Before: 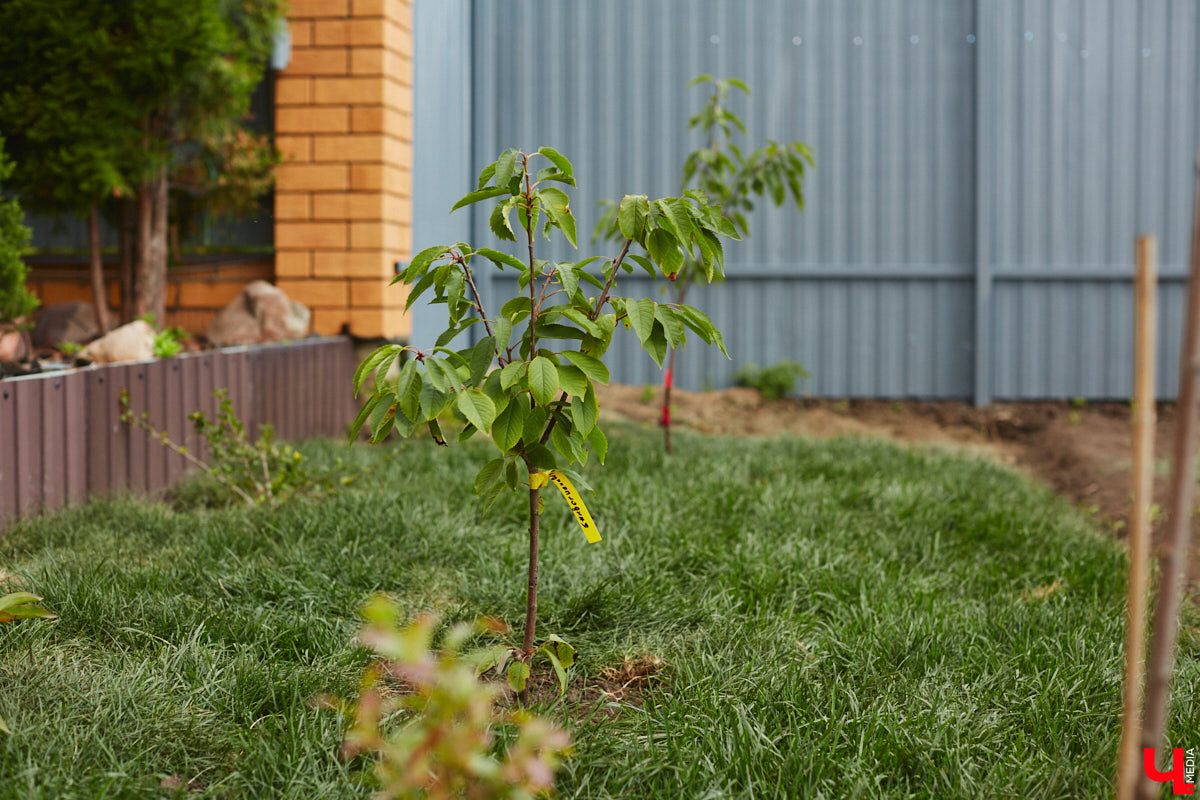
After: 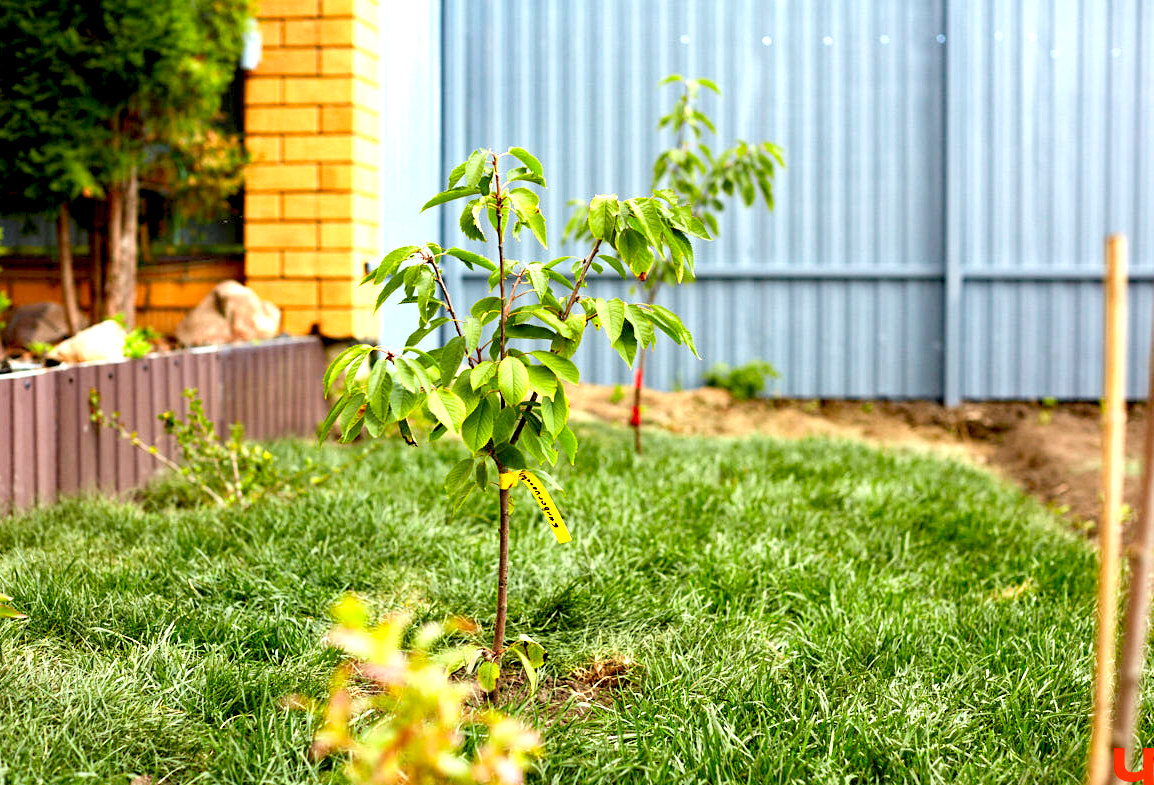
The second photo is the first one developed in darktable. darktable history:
contrast brightness saturation: contrast 0.082, saturation 0.02
haze removal: compatibility mode true
exposure: black level correction 0.009, exposure 1.423 EV, compensate highlight preservation false
color calibration: illuminant same as pipeline (D50), adaptation none (bypass), x 0.332, y 0.334, temperature 5023.01 K
crop and rotate: left 2.566%, right 1.253%, bottom 1.776%
